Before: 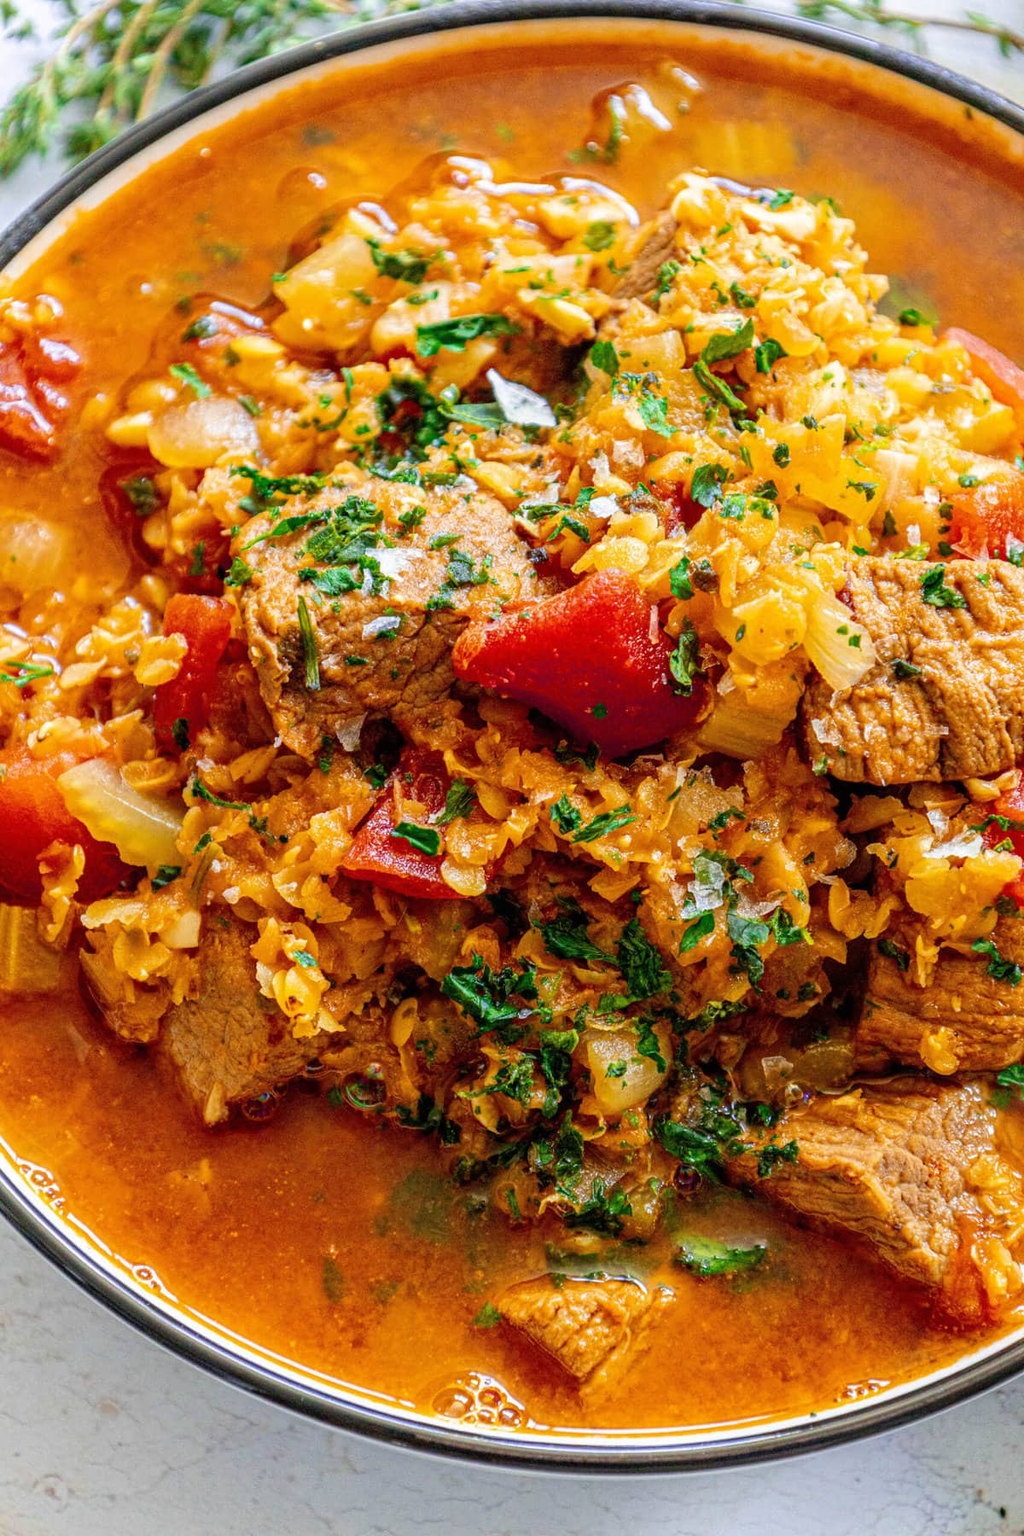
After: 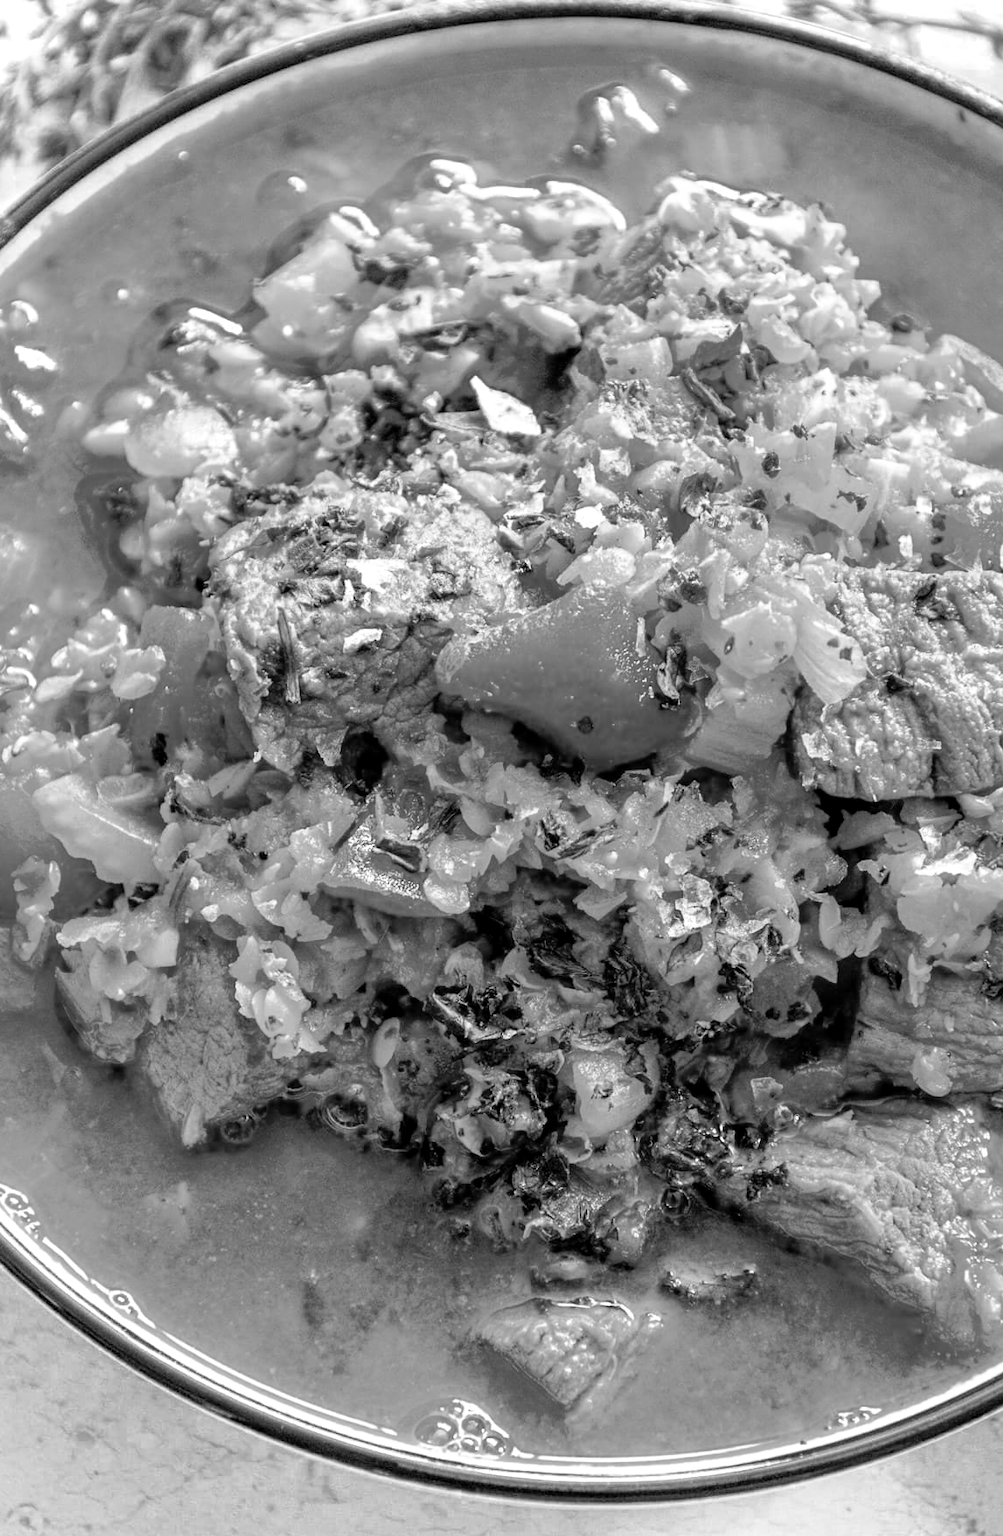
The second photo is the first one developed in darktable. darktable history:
tone equalizer: -8 EV 0.081 EV
crop and rotate: left 2.577%, right 1.338%, bottom 1.904%
exposure: black level correction 0.003, exposure 0.145 EV, compensate exposure bias true, compensate highlight preservation false
contrast brightness saturation: contrast 0.07, brightness -0.145, saturation 0.113
velvia: strength 51.22%, mid-tones bias 0.502
base curve: curves: ch0 [(0, 0) (0.028, 0.03) (0.121, 0.232) (0.46, 0.748) (0.859, 0.968) (1, 1)], preserve colors none
shadows and highlights: shadows 59.49, highlights -59.97
color zones: curves: ch0 [(0, 0.613) (0.01, 0.613) (0.245, 0.448) (0.498, 0.529) (0.642, 0.665) (0.879, 0.777) (0.99, 0.613)]; ch1 [(0, 0) (0.143, 0) (0.286, 0) (0.429, 0) (0.571, 0) (0.714, 0) (0.857, 0)]
